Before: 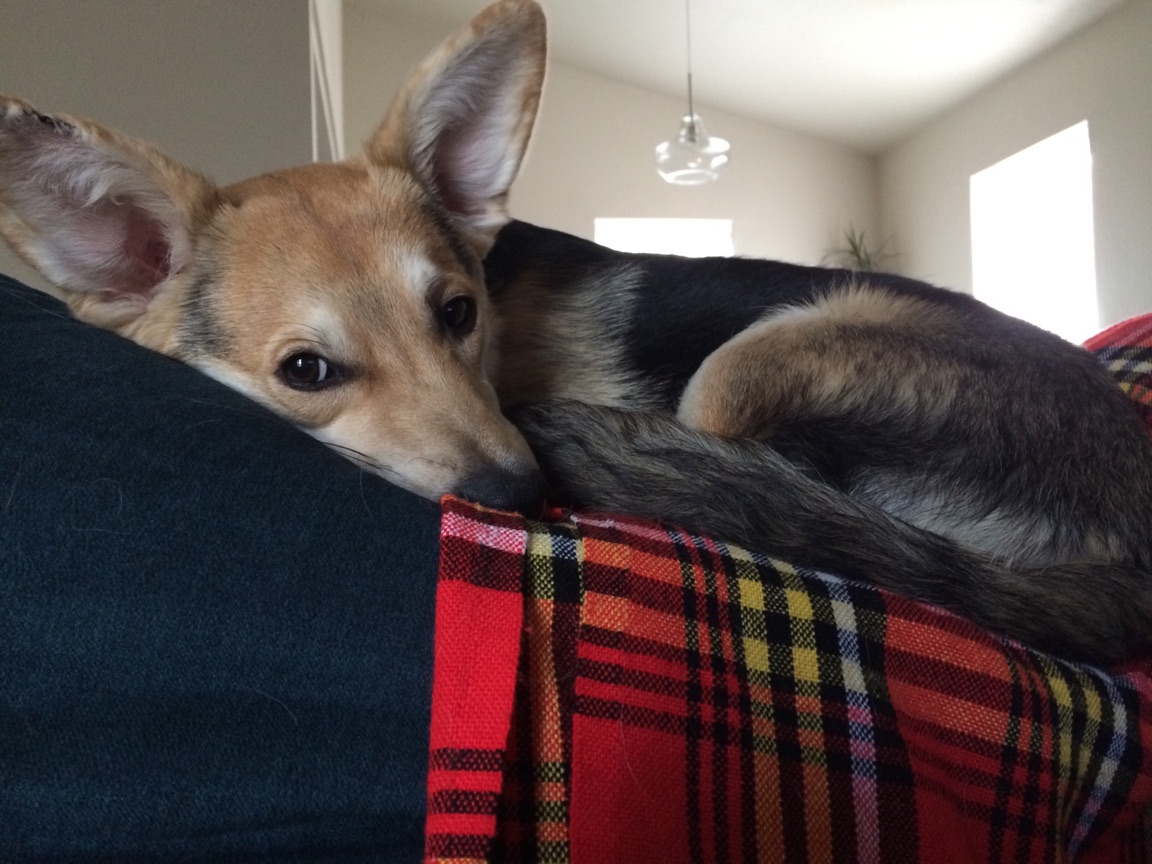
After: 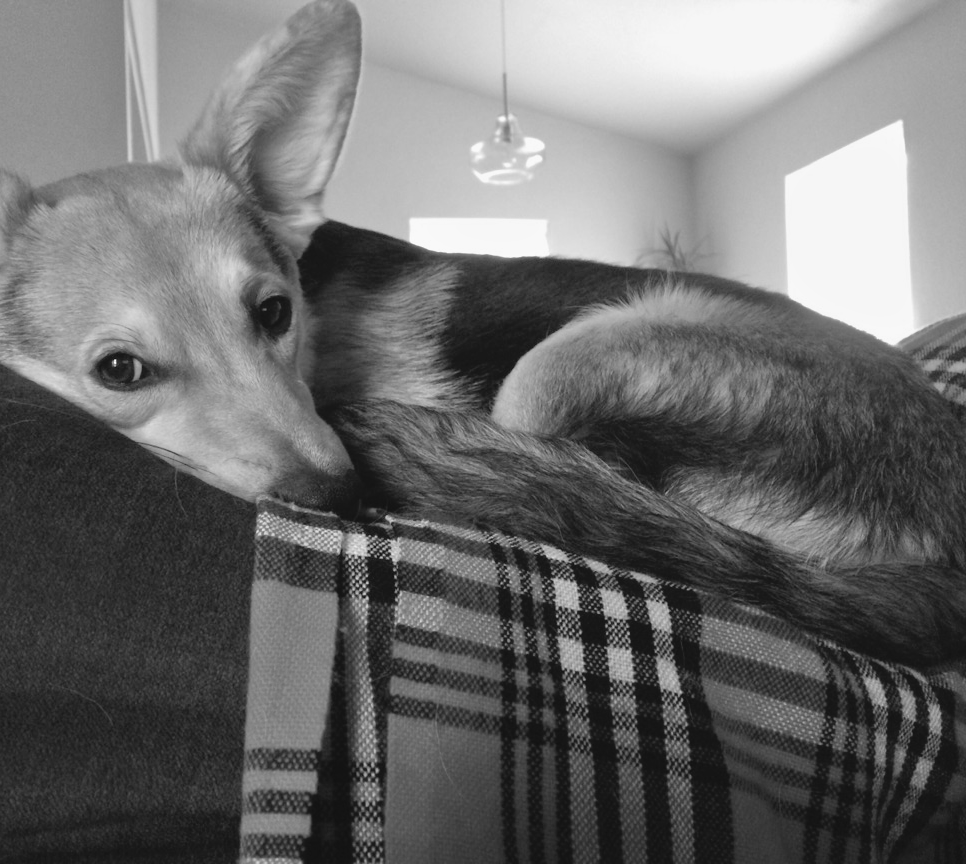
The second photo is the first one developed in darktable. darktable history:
crop: left 16.145%
tone equalizer: -7 EV 0.15 EV, -6 EV 0.6 EV, -5 EV 1.15 EV, -4 EV 1.33 EV, -3 EV 1.15 EV, -2 EV 0.6 EV, -1 EV 0.15 EV, mask exposure compensation -0.5 EV
exposure: exposure 0.078 EV, compensate highlight preservation false
contrast brightness saturation: contrast -0.1, saturation -0.1
velvia: on, module defaults
monochrome: on, module defaults
